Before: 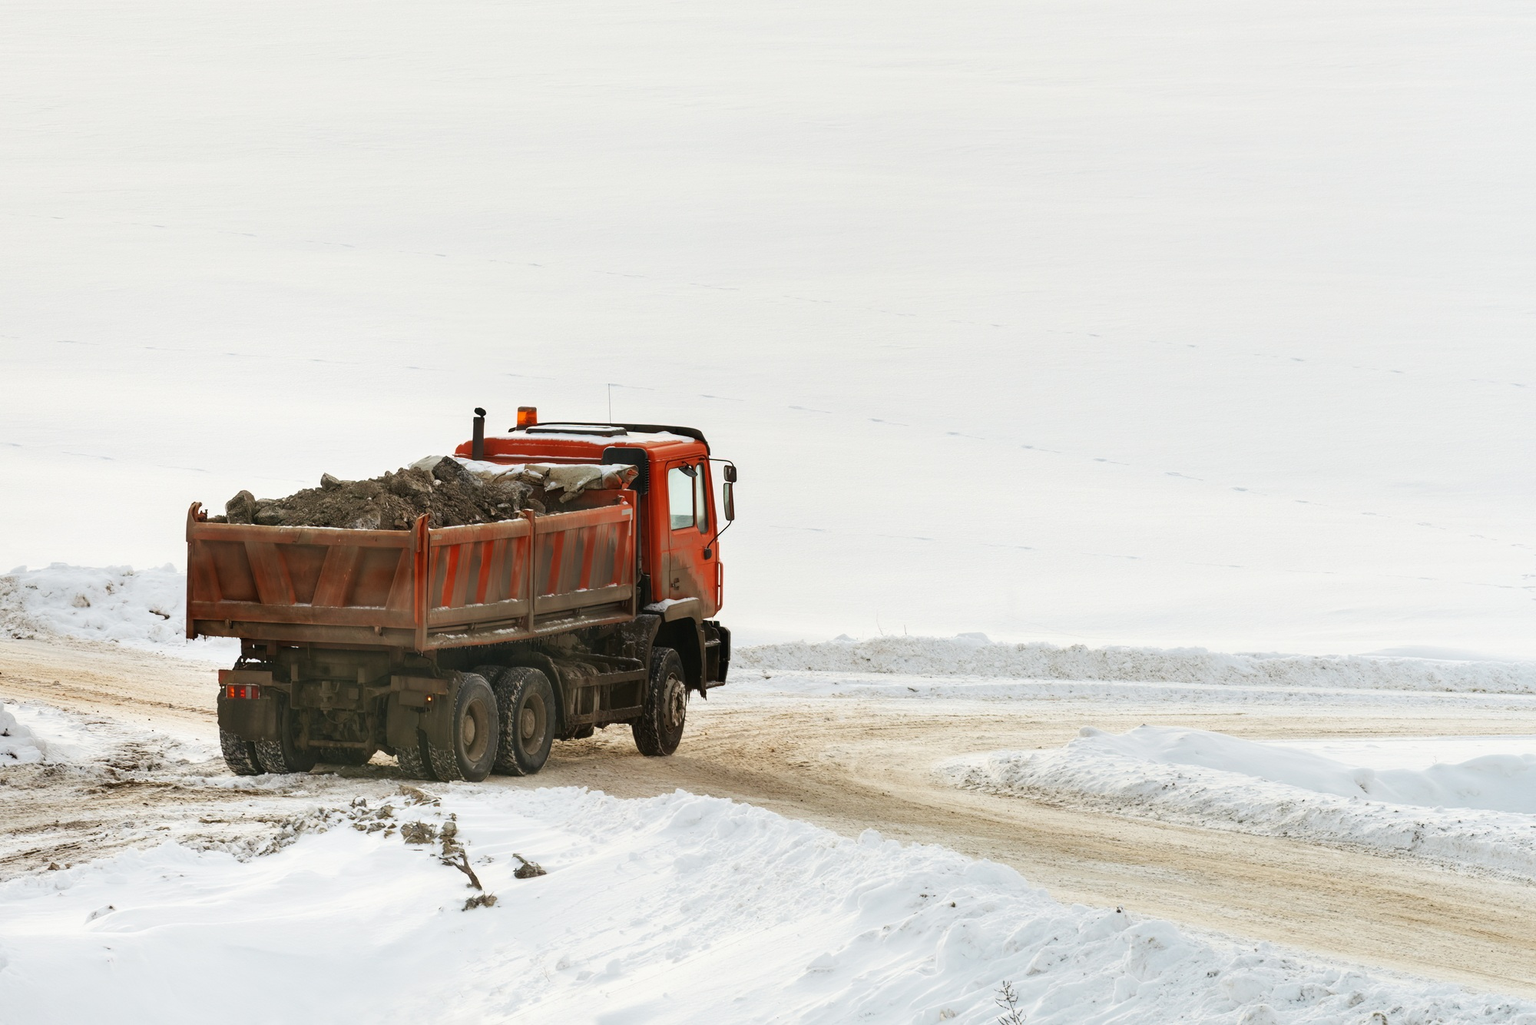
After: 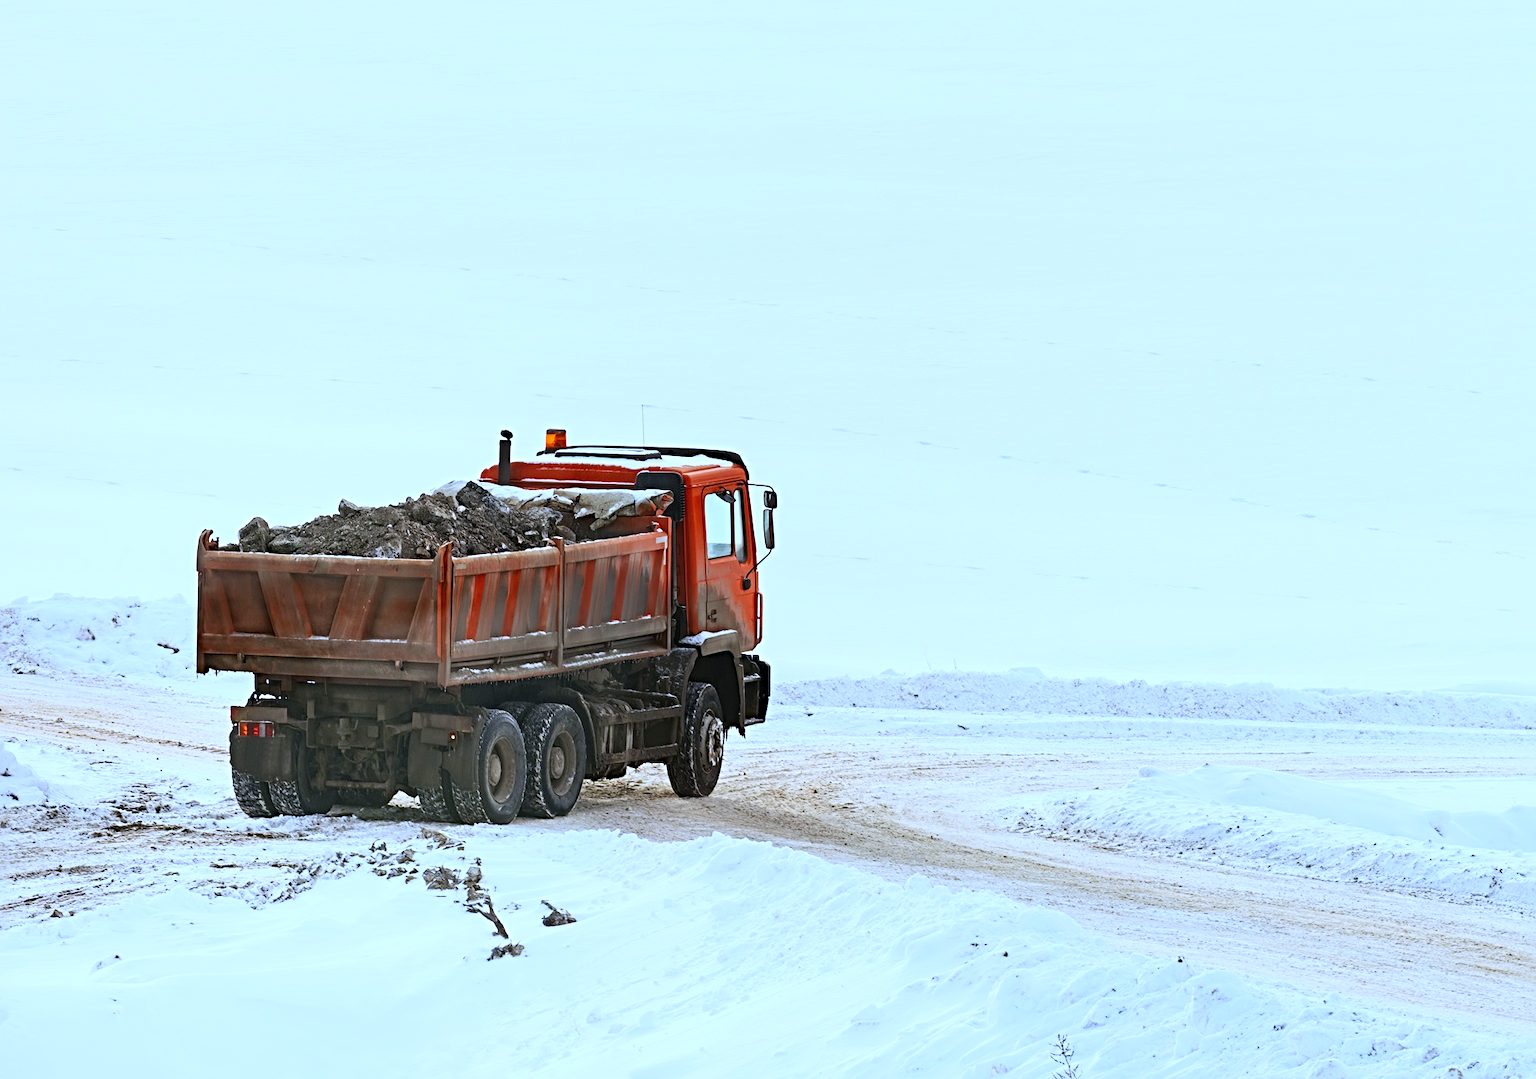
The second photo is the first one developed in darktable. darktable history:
sharpen: radius 4.883
exposure: compensate highlight preservation false
crop and rotate: right 5.167%
white balance: red 0.871, blue 1.249
contrast brightness saturation: contrast 0.2, brightness 0.16, saturation 0.22
